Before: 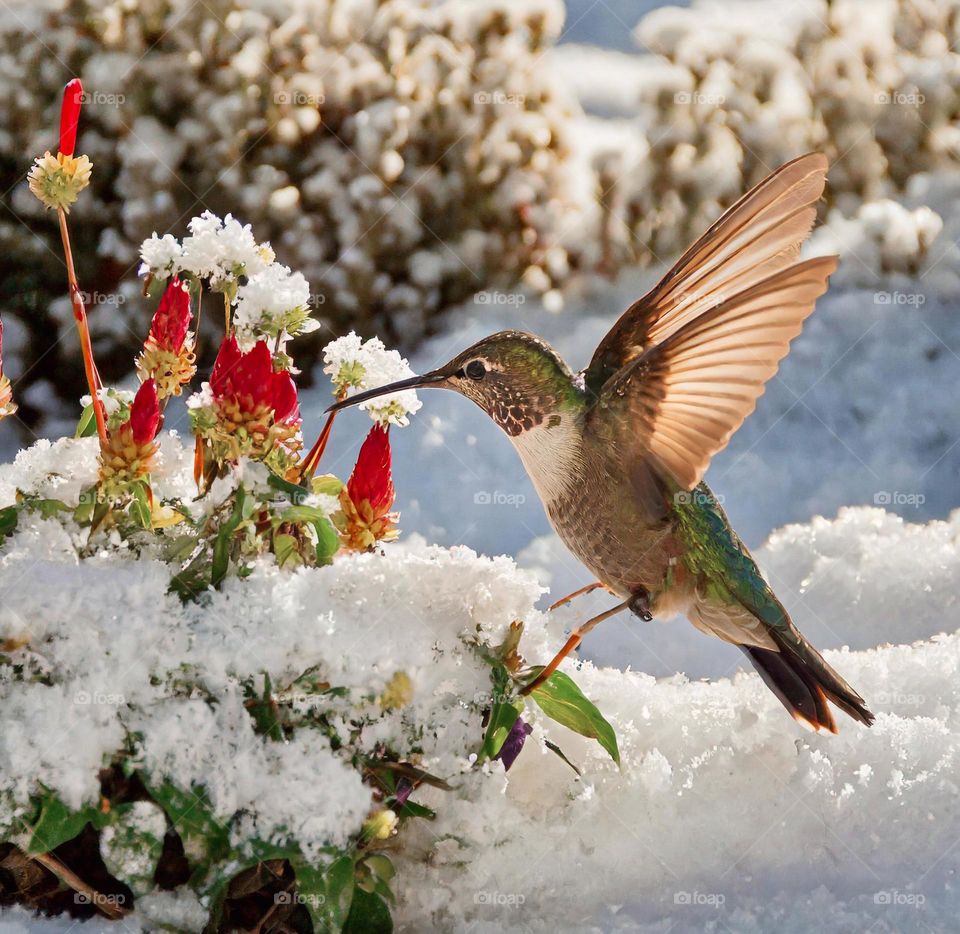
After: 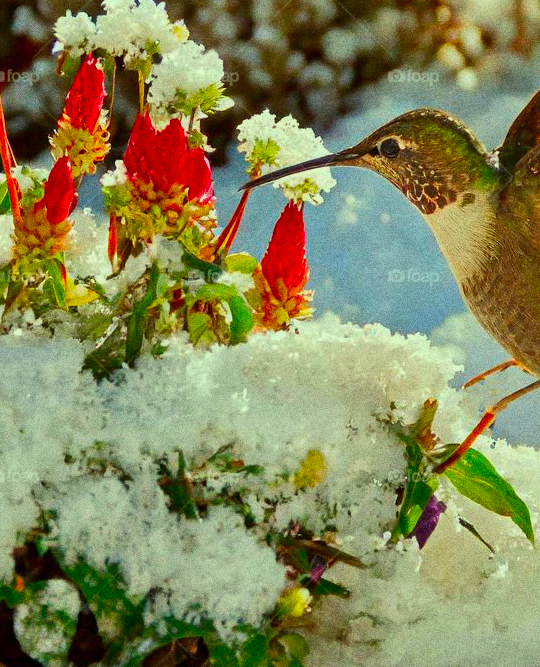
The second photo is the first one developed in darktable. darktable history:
crop: left 8.966%, top 23.852%, right 34.699%, bottom 4.703%
color correction: highlights a* -10.77, highlights b* 9.8, saturation 1.72
exposure: black level correction 0.001, exposure -0.125 EV, compensate exposure bias true, compensate highlight preservation false
grain: coarseness 0.09 ISO, strength 40%
